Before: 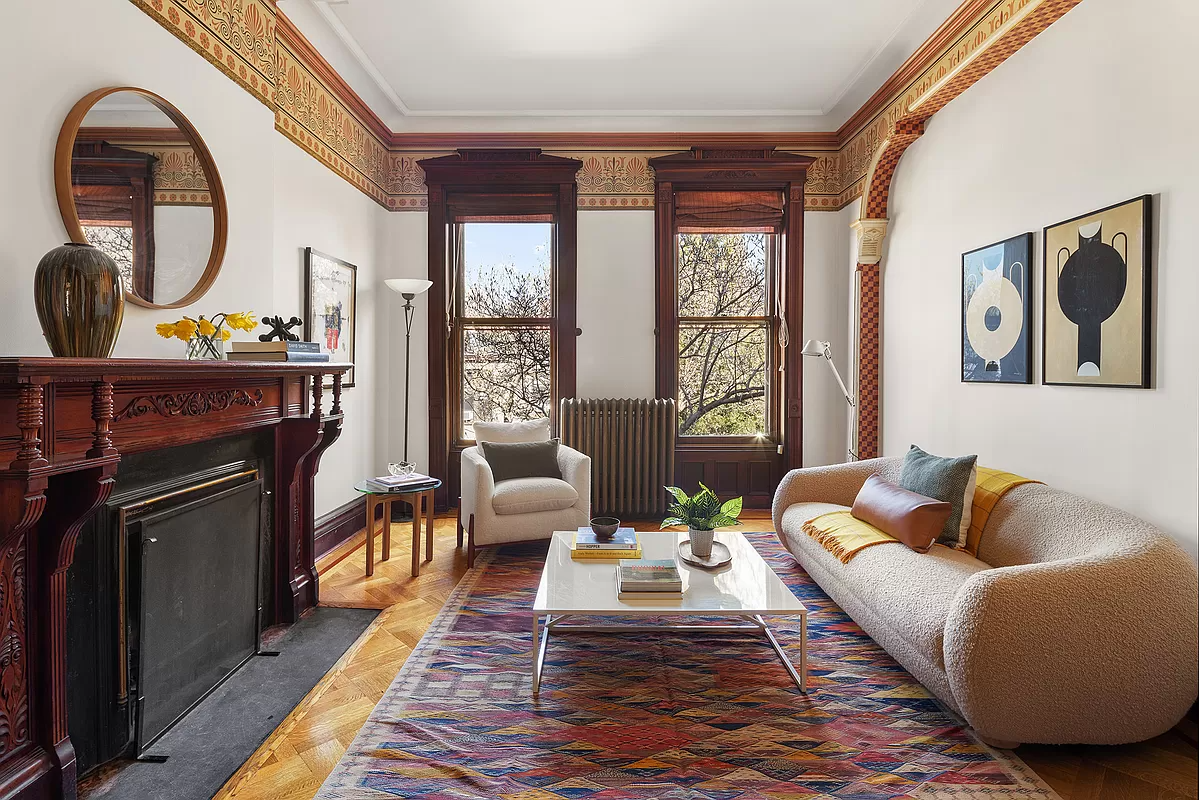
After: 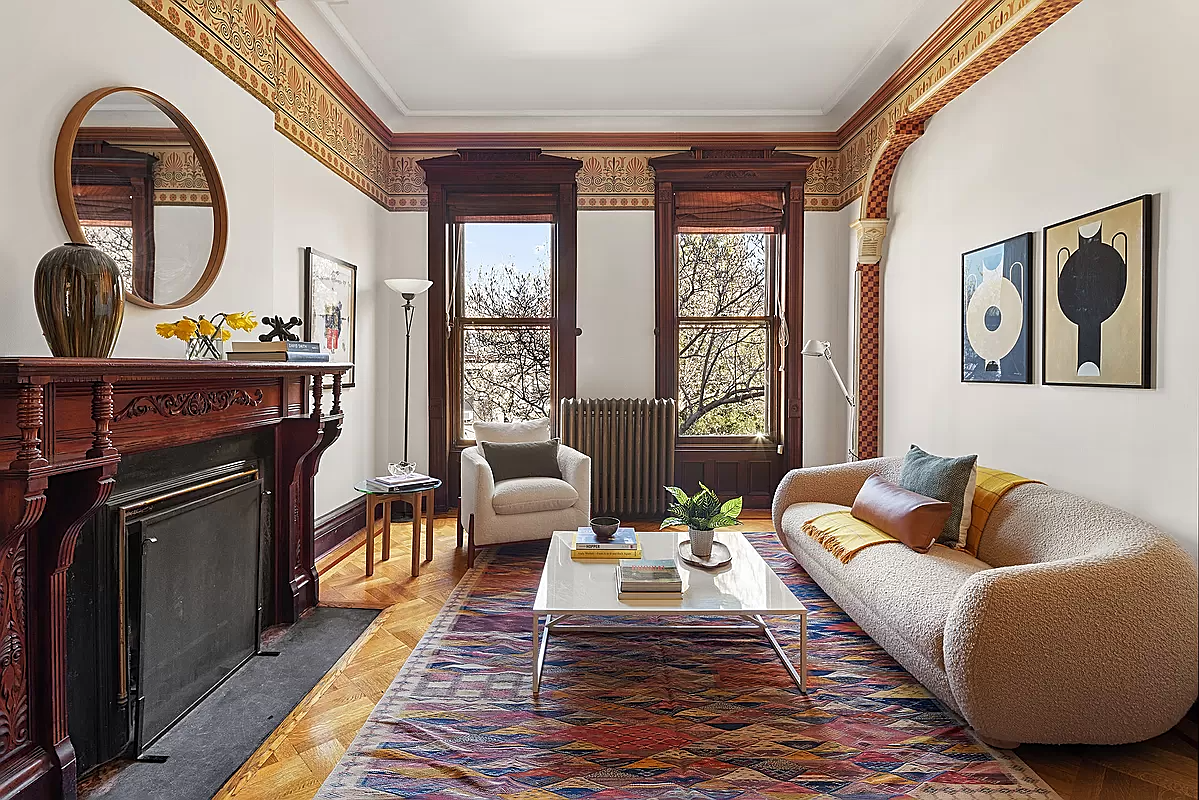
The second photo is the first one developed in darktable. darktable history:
shadows and highlights: shadows 36.71, highlights -27.08, soften with gaussian
sharpen: on, module defaults
